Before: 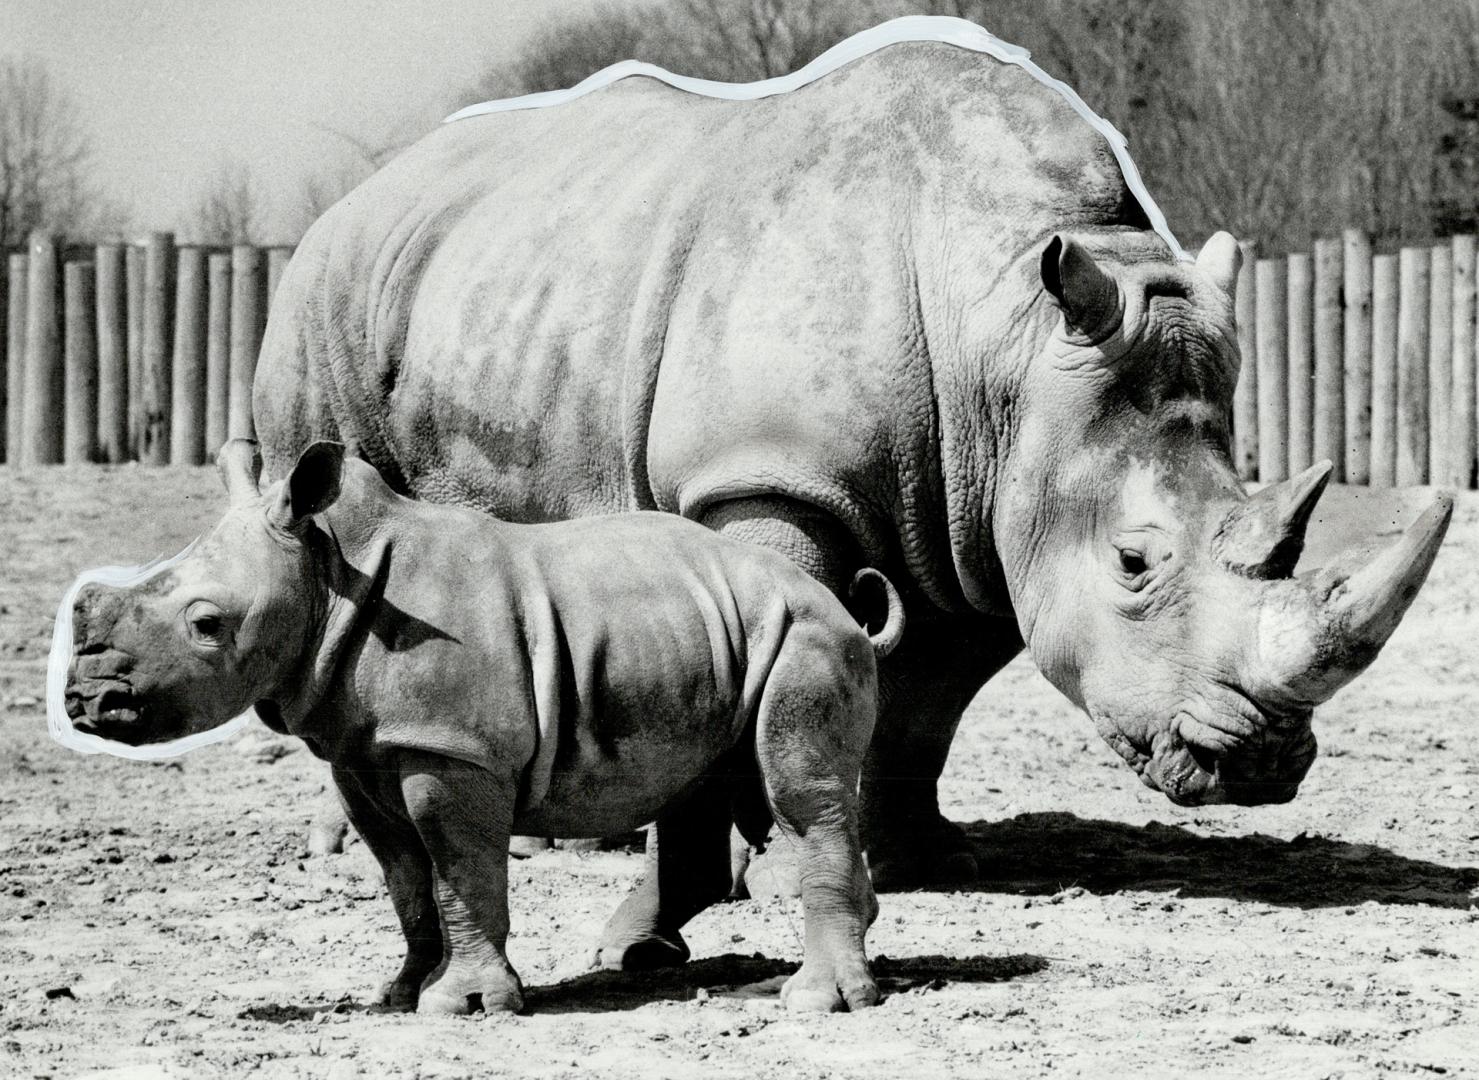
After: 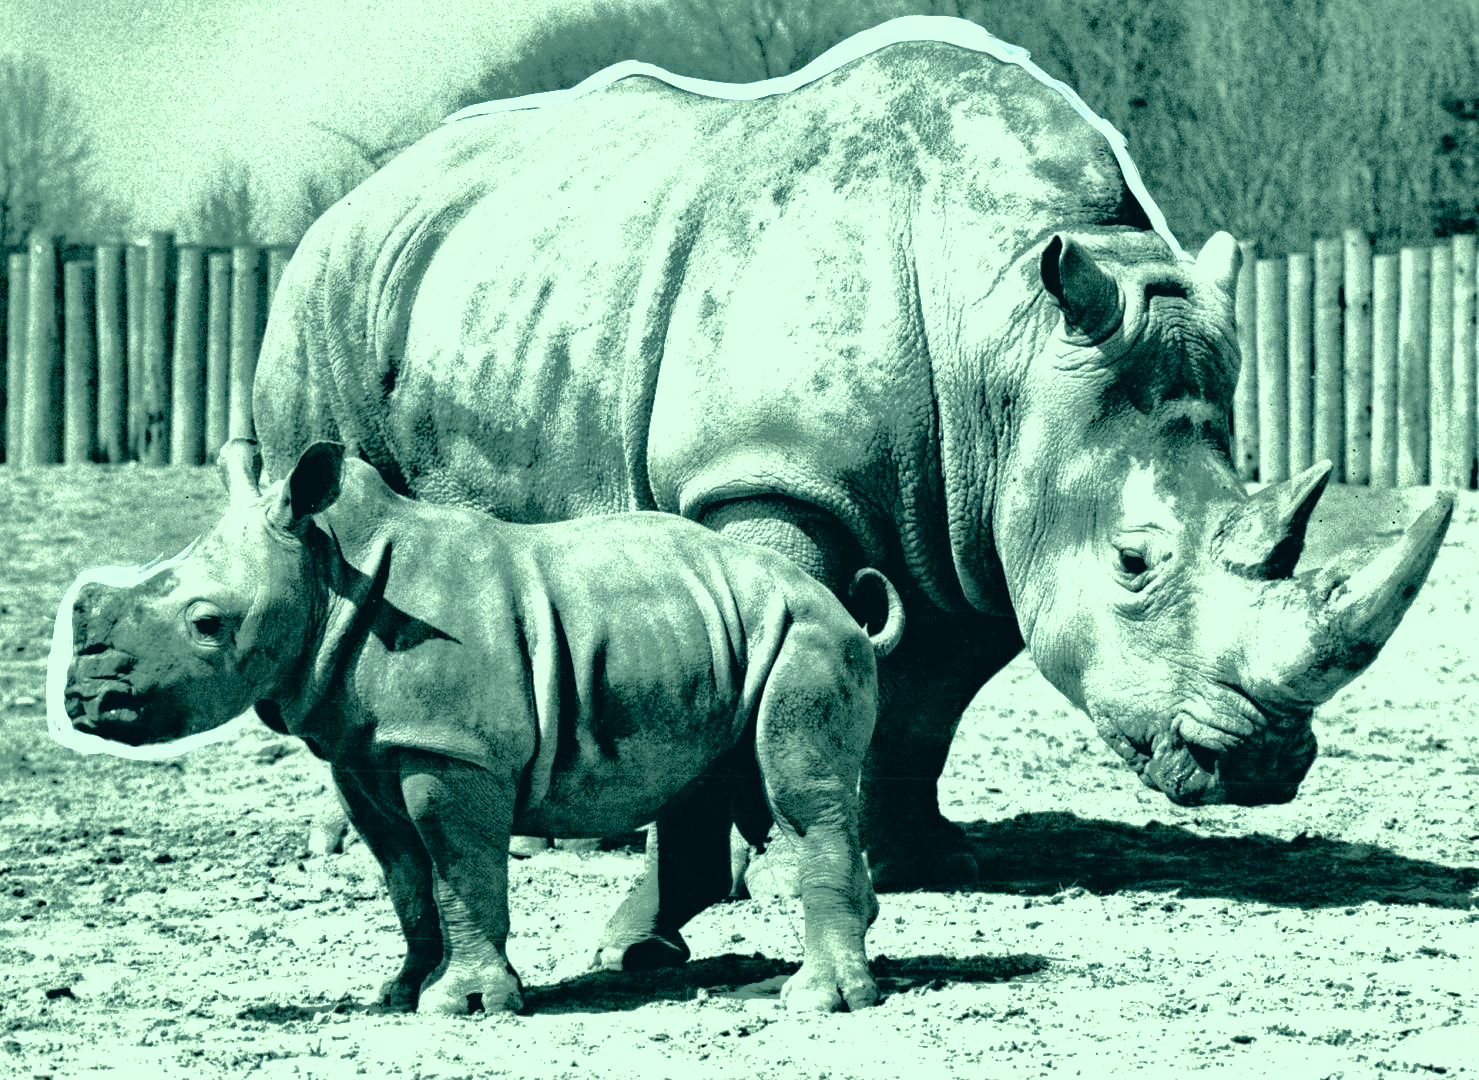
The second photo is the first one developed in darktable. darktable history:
contrast brightness saturation: contrast 0.045, saturation 0.066
color correction: highlights a* -19.29, highlights b* 9.8, shadows a* -20.91, shadows b* -10.78
shadows and highlights: shadows 40.04, highlights -59.67
exposure: black level correction 0, exposure 0.698 EV, compensate highlight preservation false
haze removal: compatibility mode true, adaptive false
